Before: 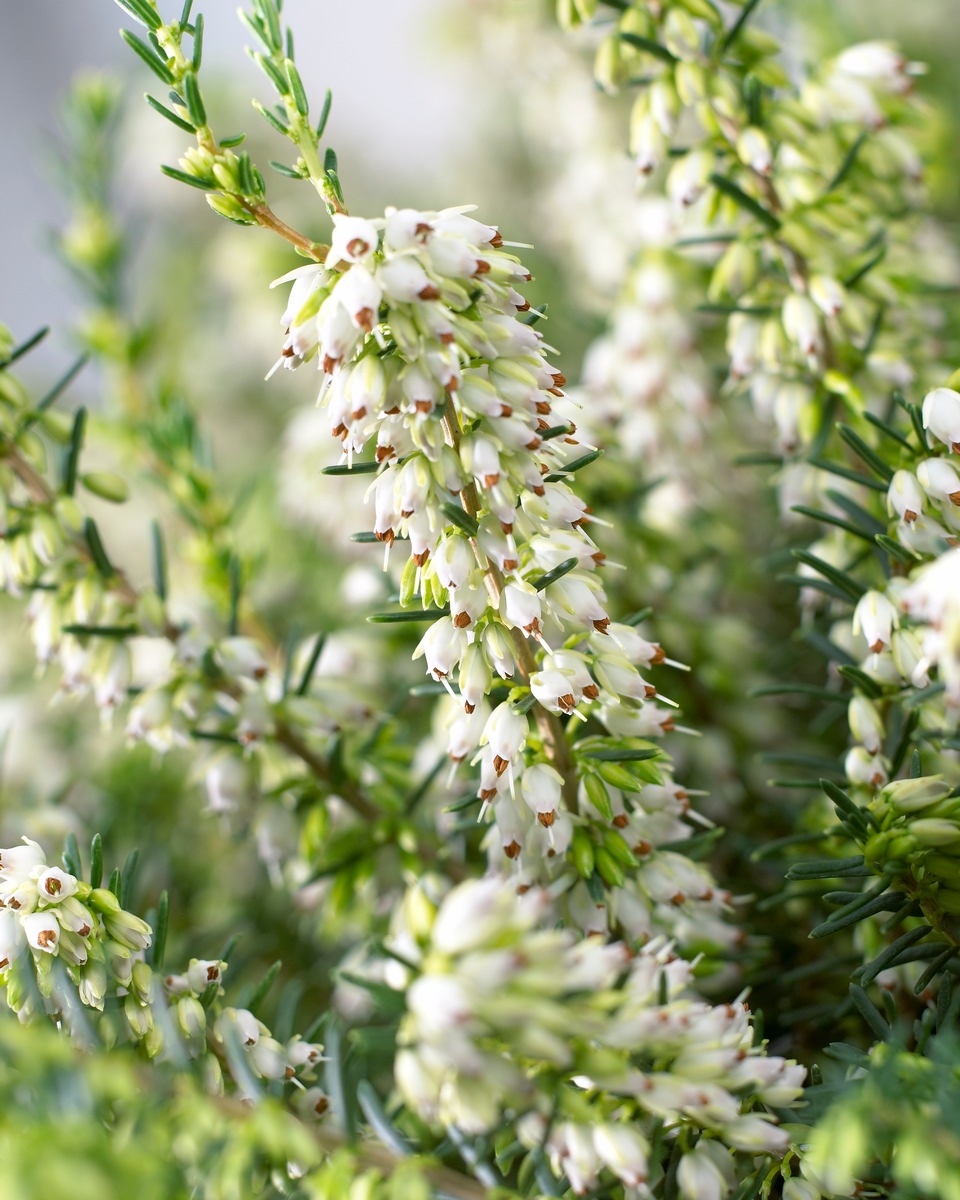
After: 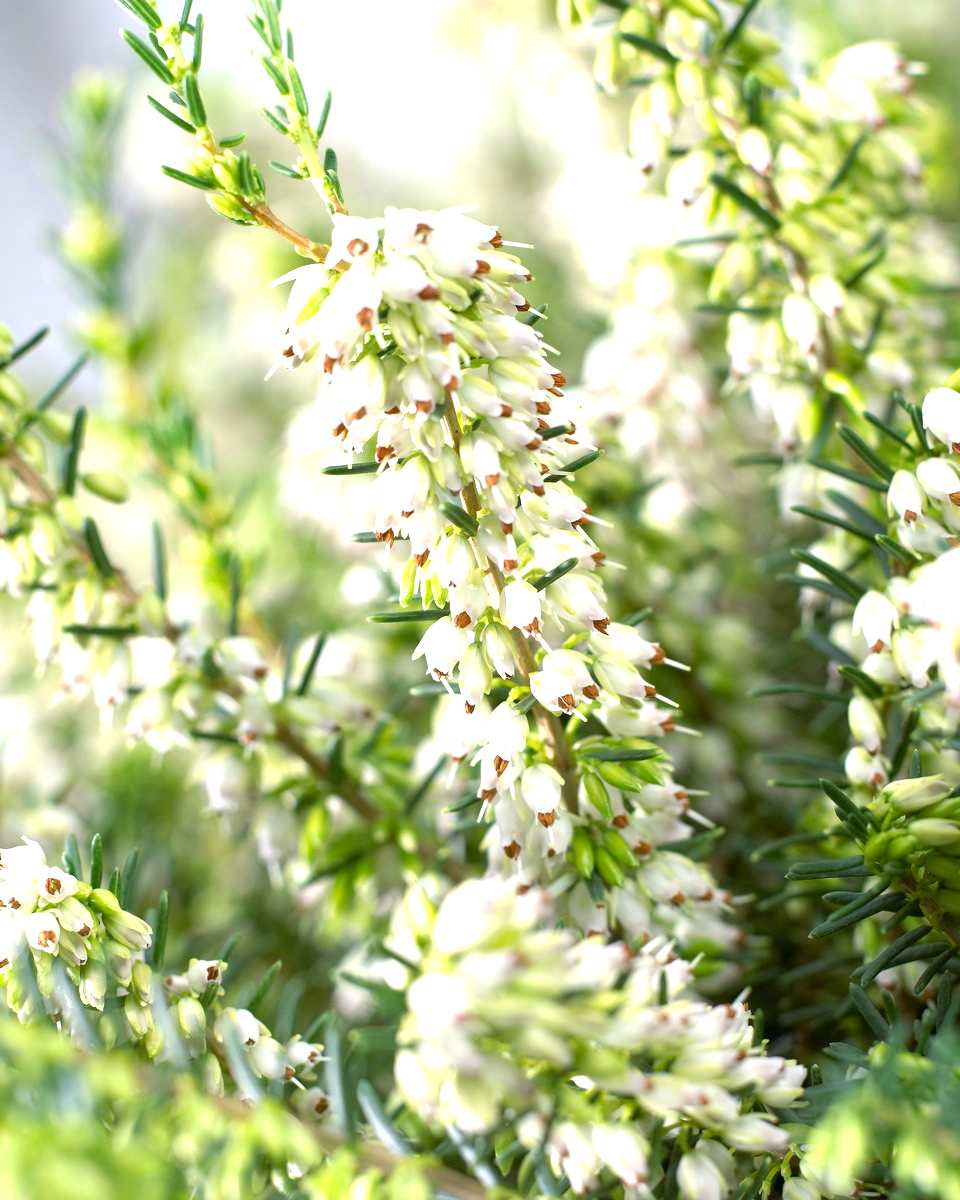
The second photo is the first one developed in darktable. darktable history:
exposure: exposure 0.746 EV, compensate highlight preservation false
